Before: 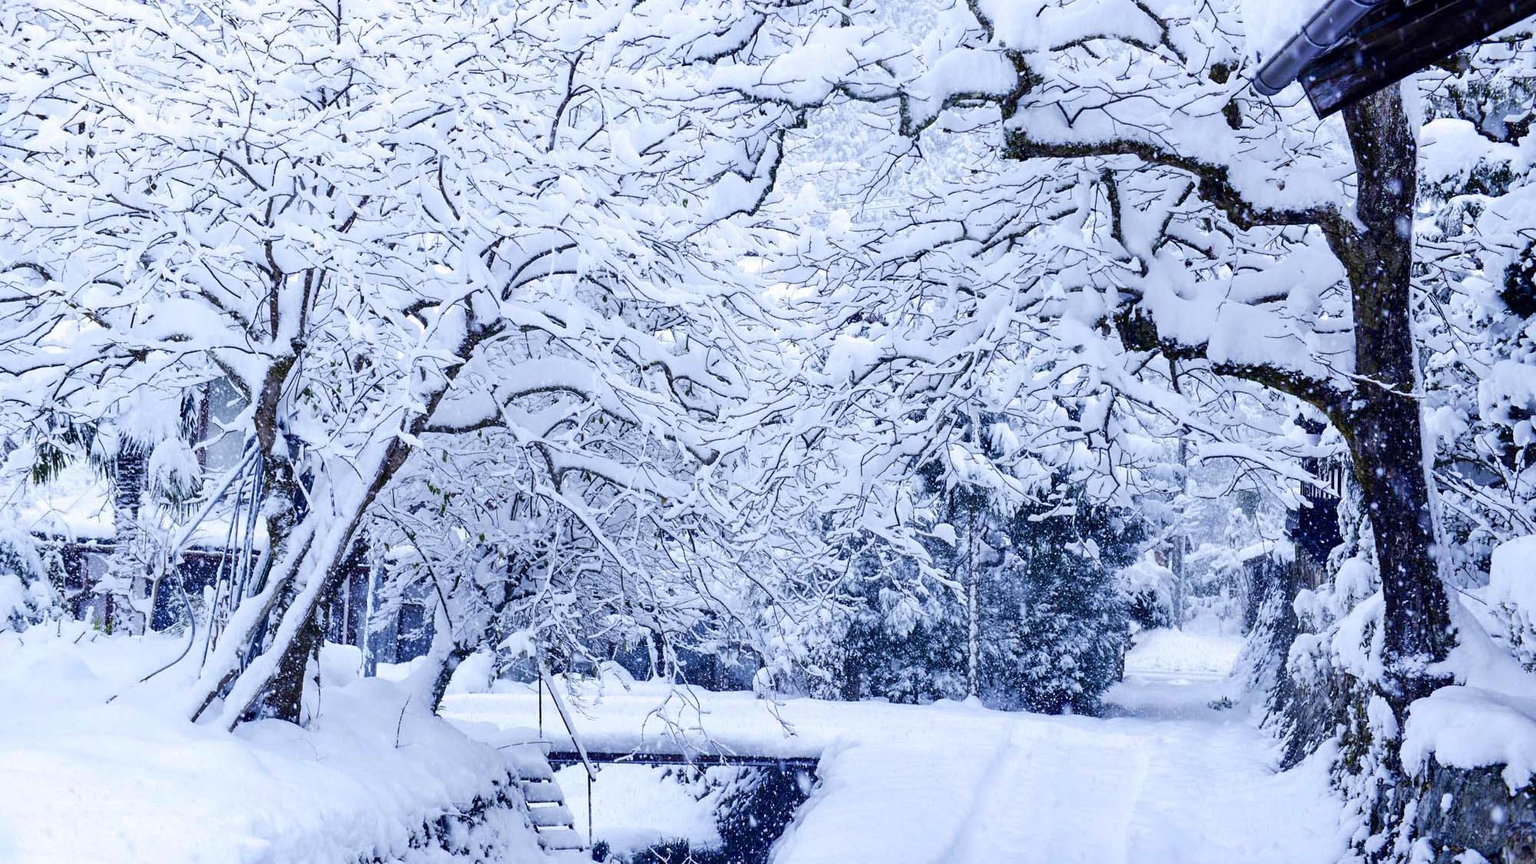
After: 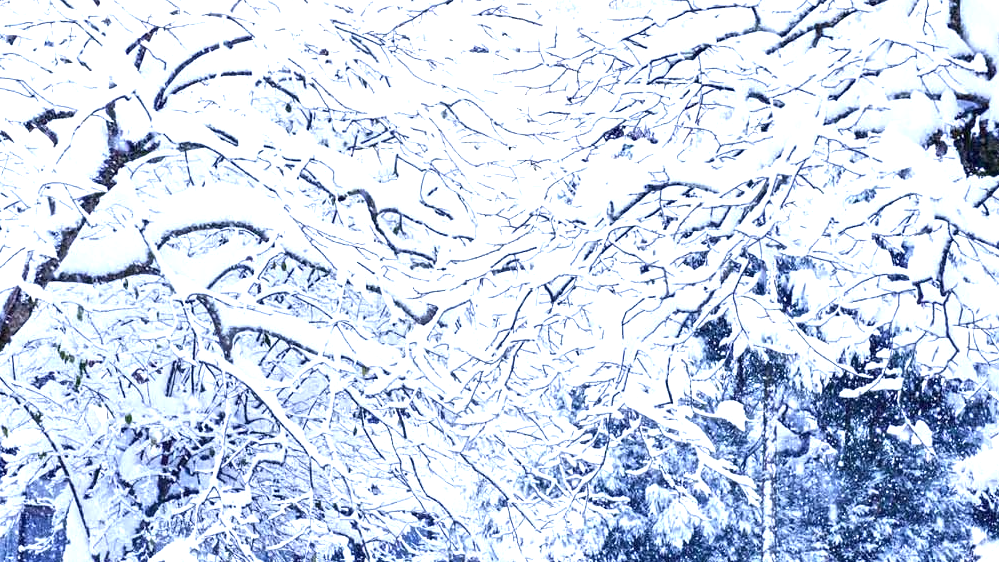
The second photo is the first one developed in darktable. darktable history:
exposure: exposure 1 EV, compensate highlight preservation false
crop: left 25%, top 25%, right 25%, bottom 25%
